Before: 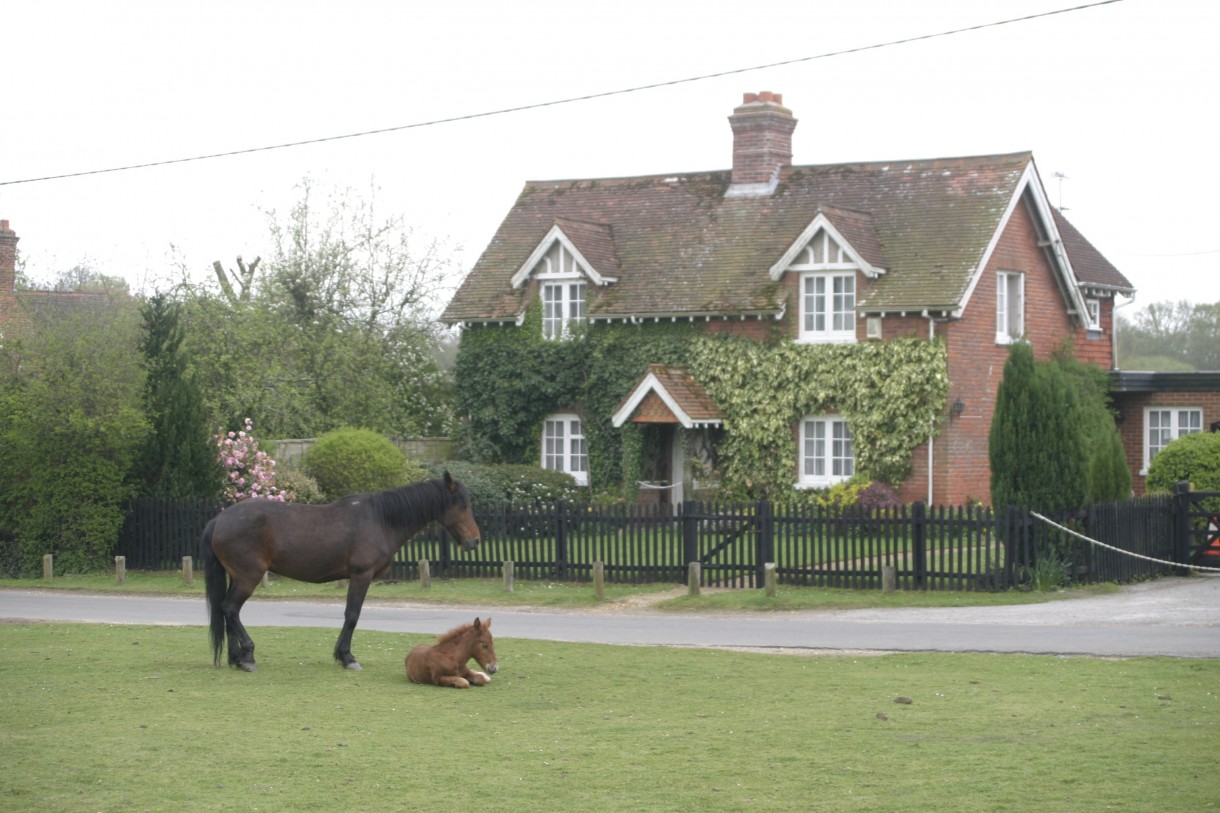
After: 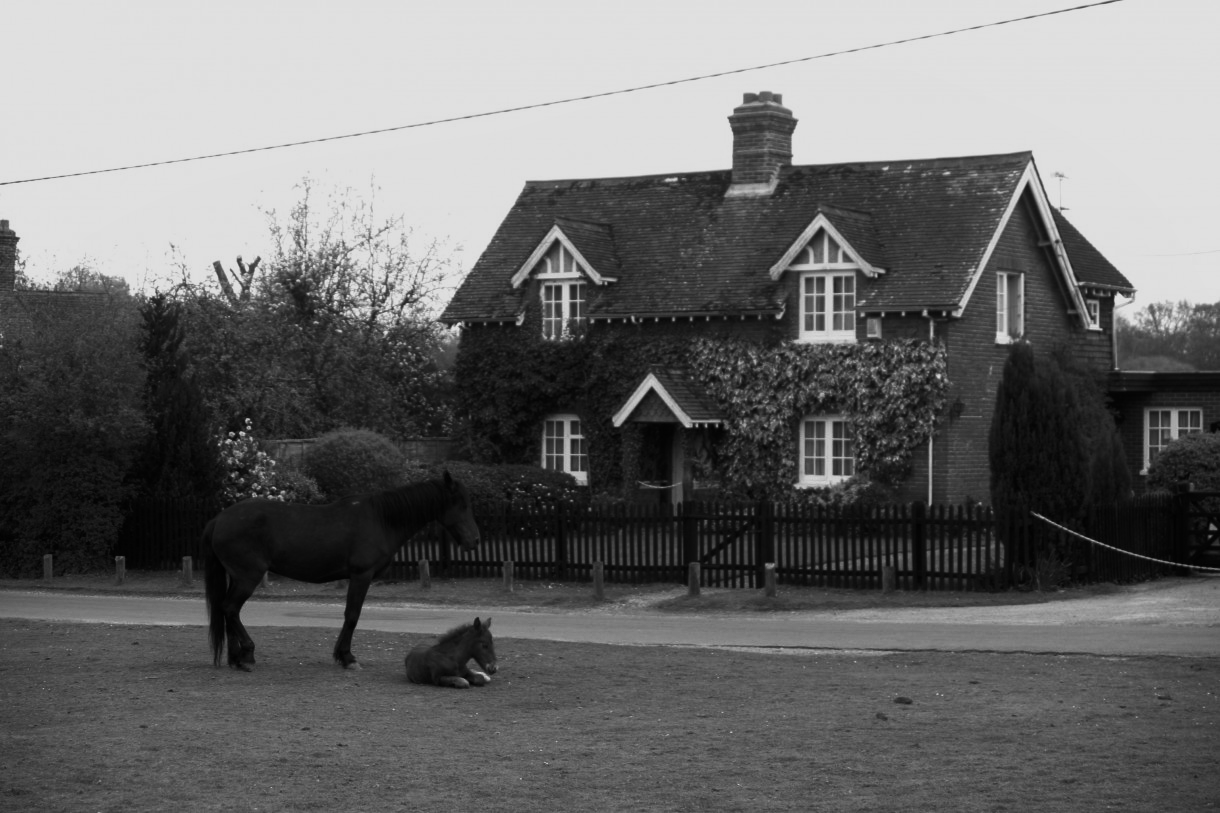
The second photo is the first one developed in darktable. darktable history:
contrast brightness saturation: contrast -0.03, brightness -0.59, saturation -1
color correction: saturation 0.8
filmic rgb: black relative exposure -9.5 EV, white relative exposure 3.02 EV, hardness 6.12
shadows and highlights: shadows -30, highlights 30
